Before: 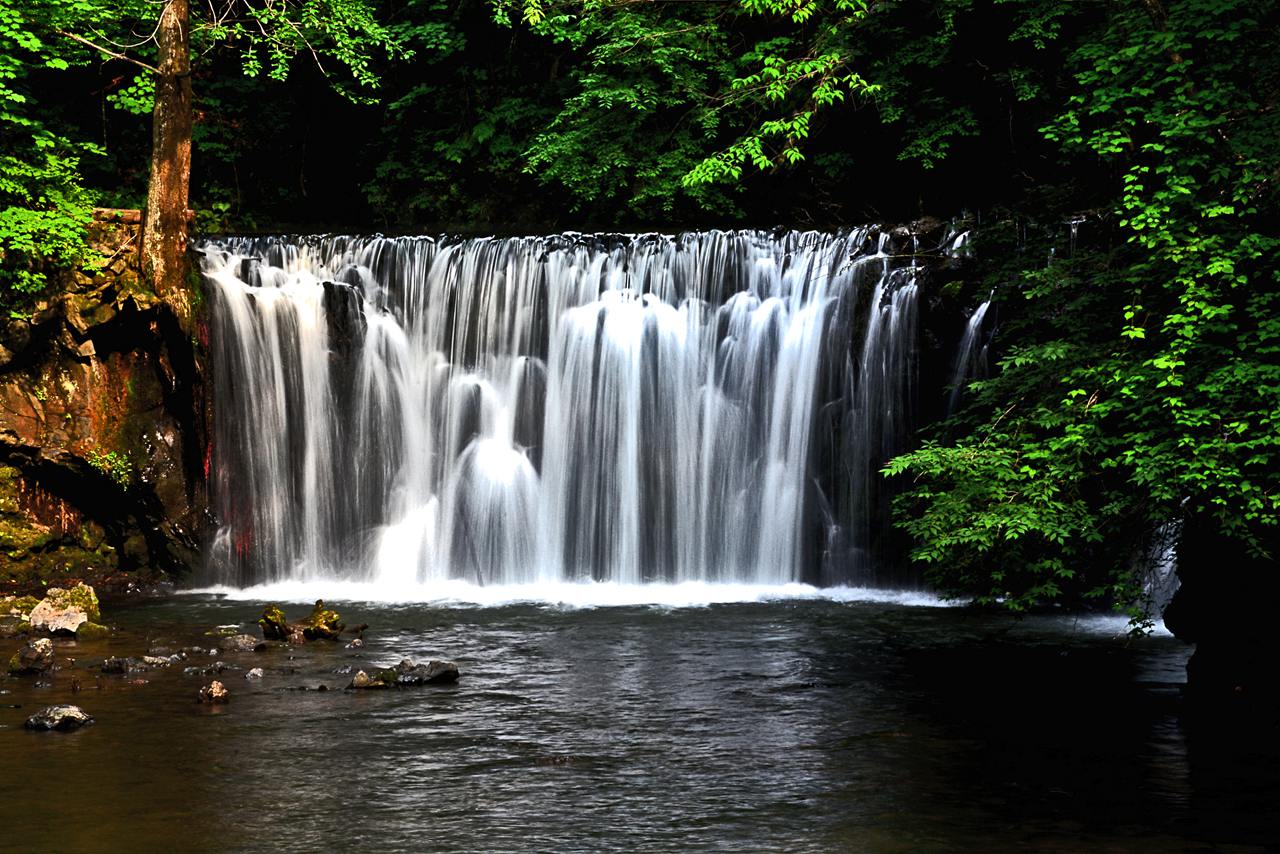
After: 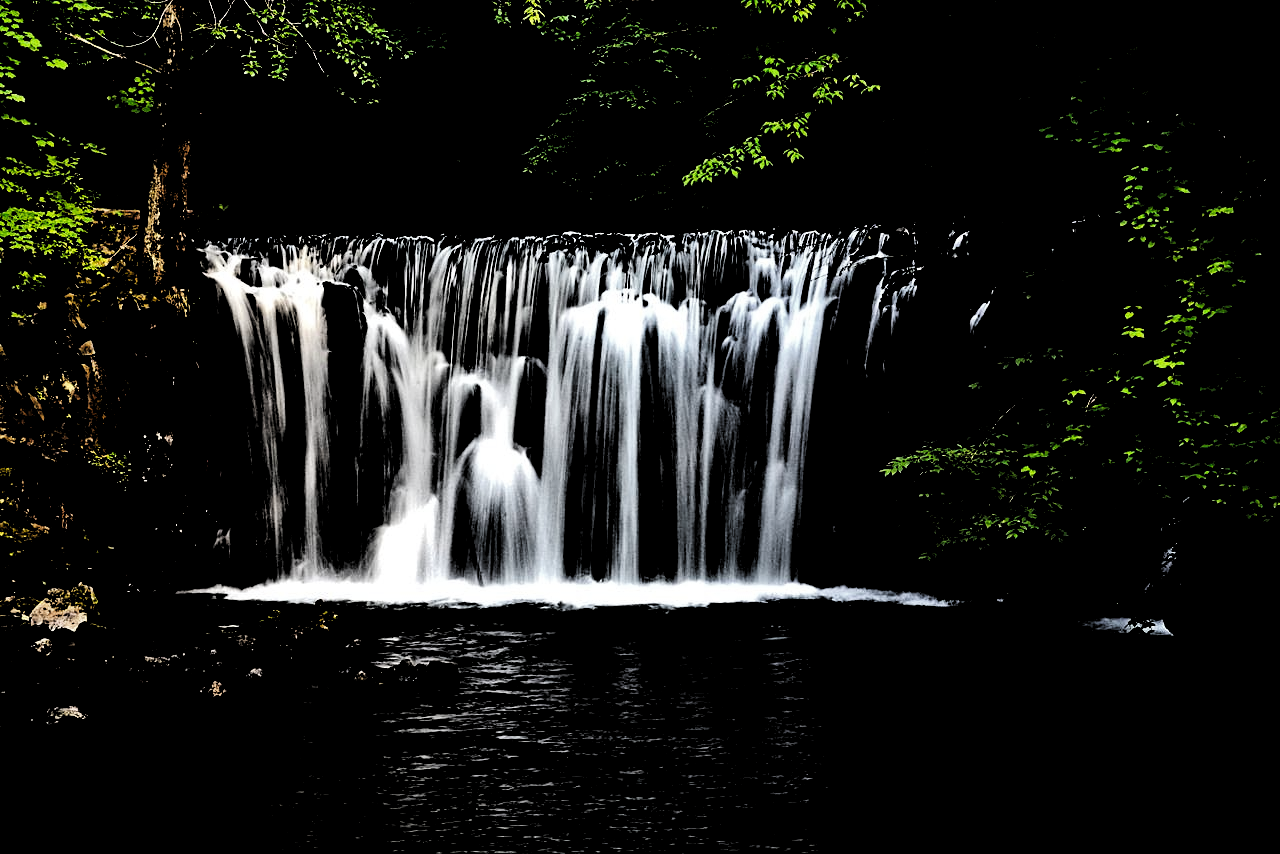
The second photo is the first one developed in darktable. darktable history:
levels: levels [0.514, 0.759, 1]
tone curve: curves: ch0 [(0, 0) (0.003, 0.025) (0.011, 0.025) (0.025, 0.025) (0.044, 0.026) (0.069, 0.033) (0.1, 0.053) (0.136, 0.078) (0.177, 0.108) (0.224, 0.153) (0.277, 0.213) (0.335, 0.286) (0.399, 0.372) (0.468, 0.467) (0.543, 0.565) (0.623, 0.675) (0.709, 0.775) (0.801, 0.863) (0.898, 0.936) (1, 1)], preserve colors none
